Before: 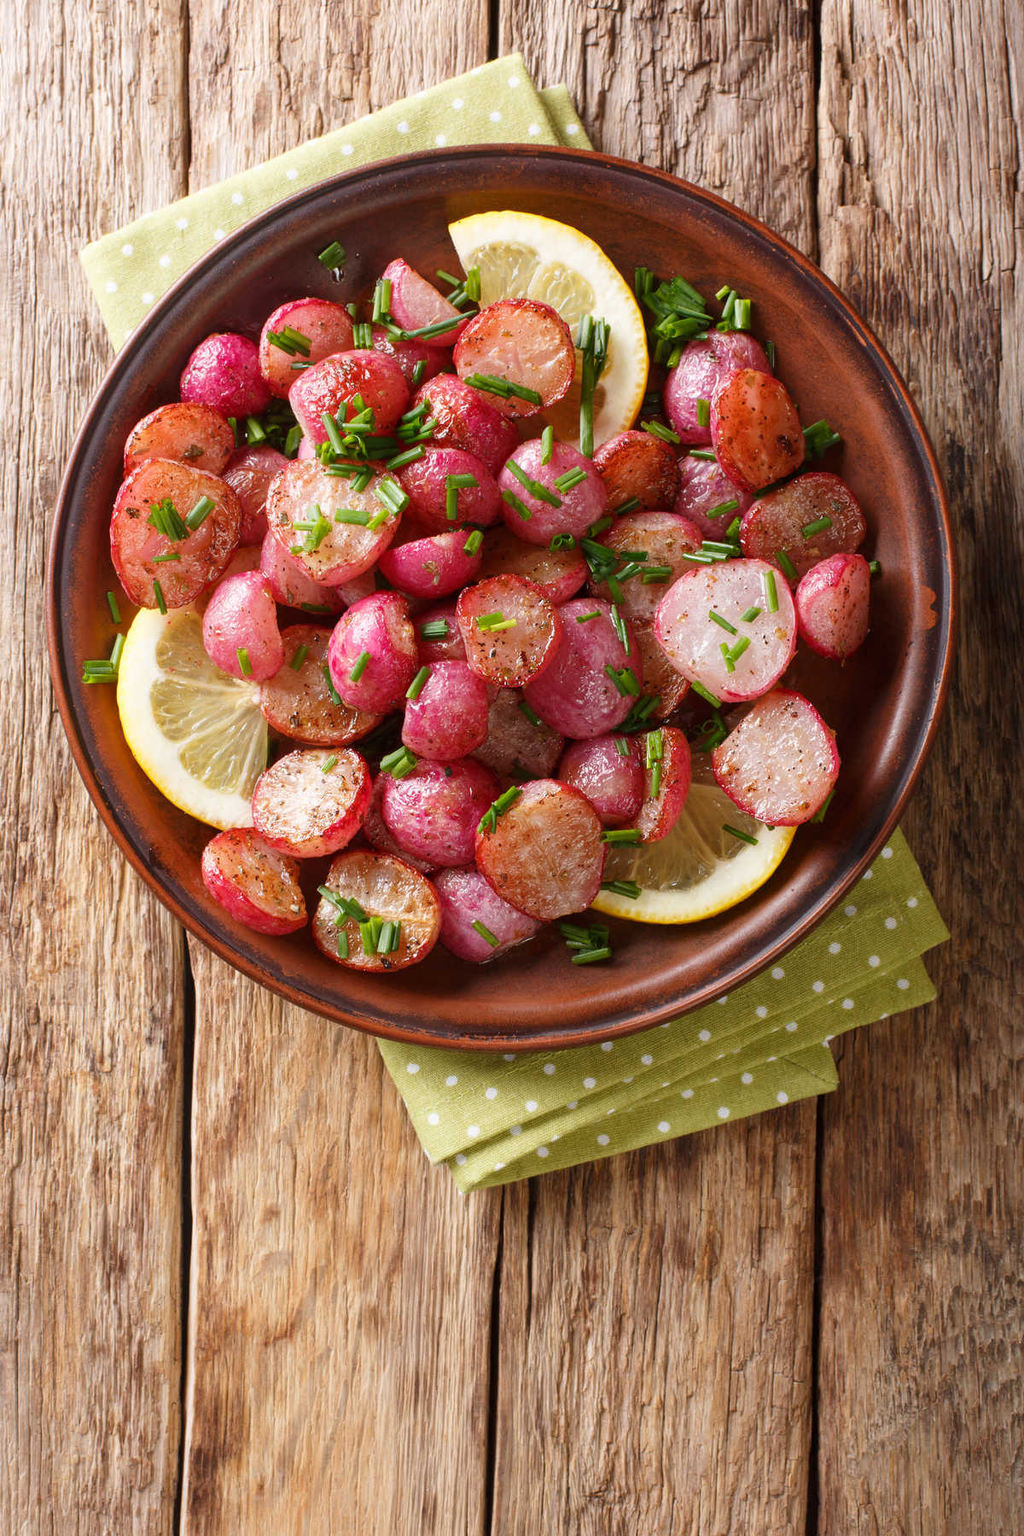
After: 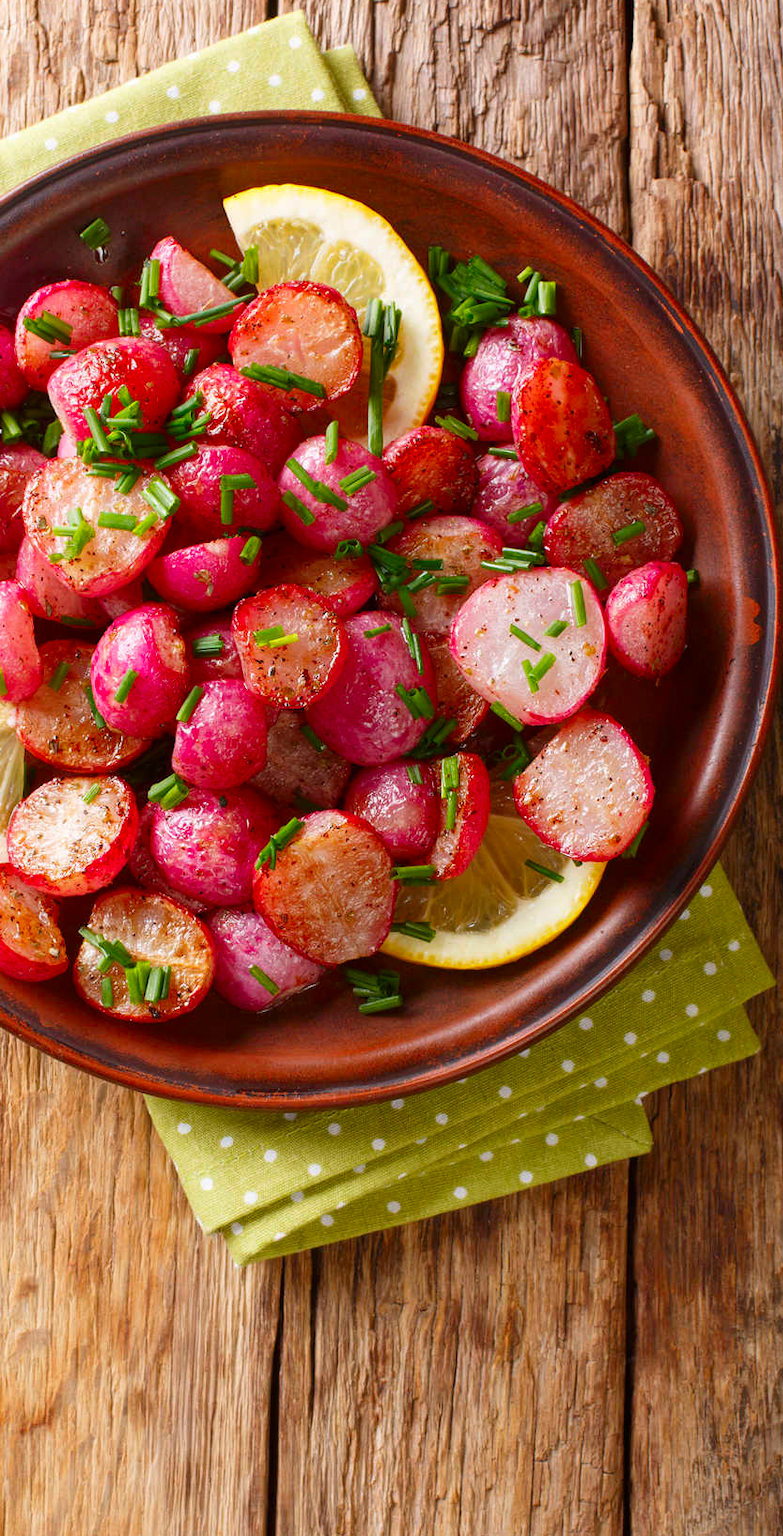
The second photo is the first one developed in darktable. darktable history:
crop and rotate: left 24.034%, top 2.838%, right 6.406%, bottom 6.299%
contrast brightness saturation: brightness -0.02, saturation 0.35
